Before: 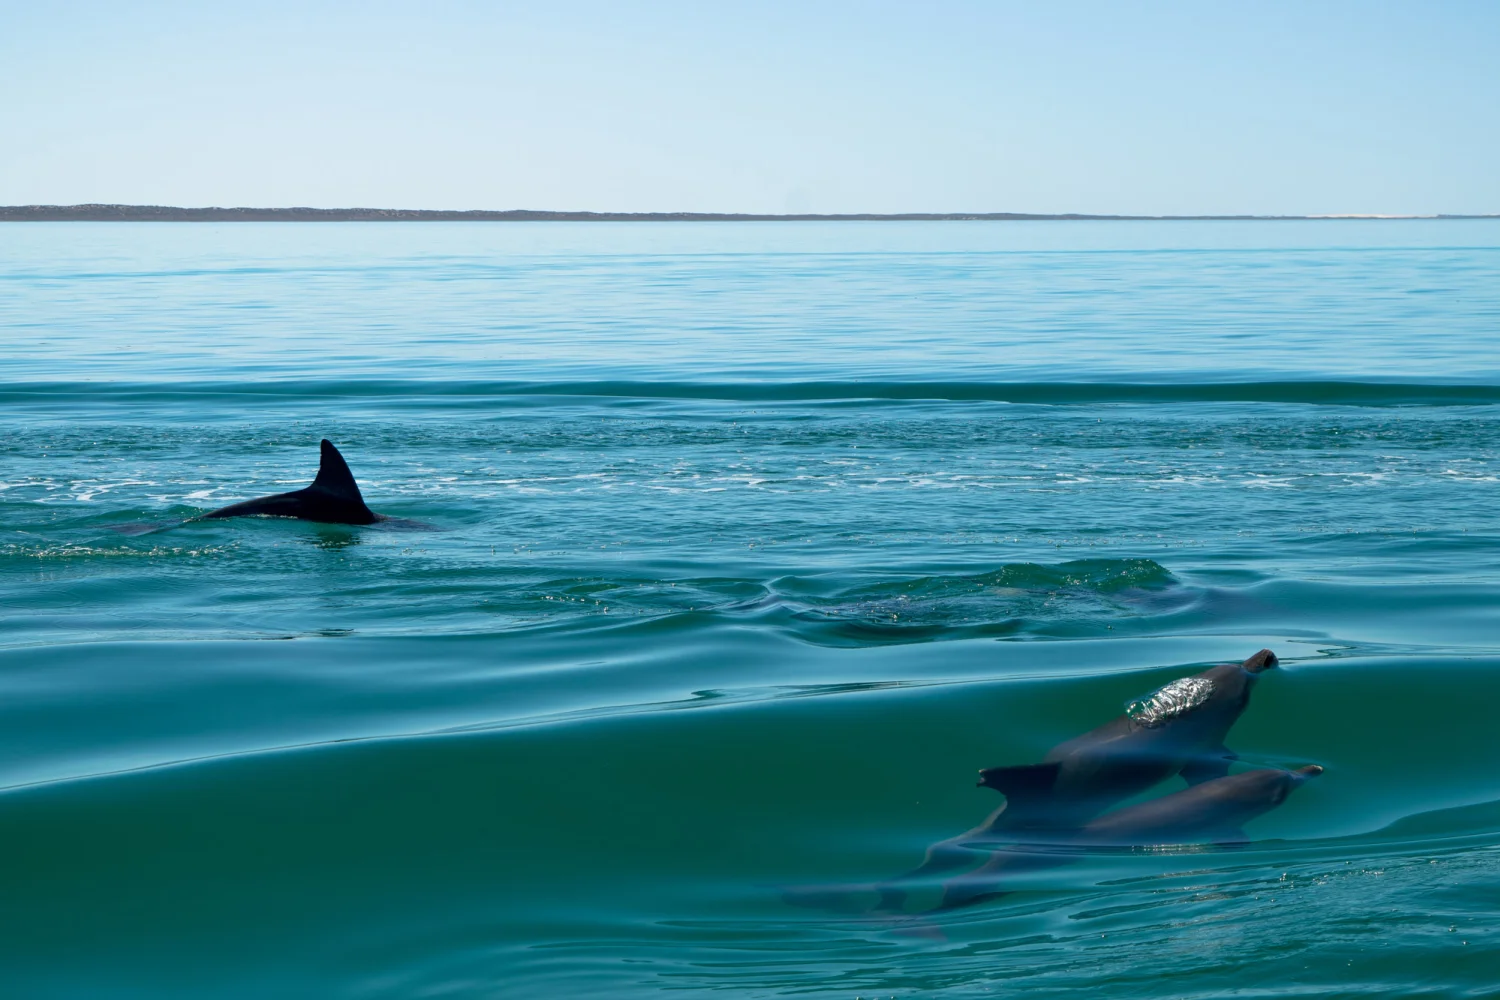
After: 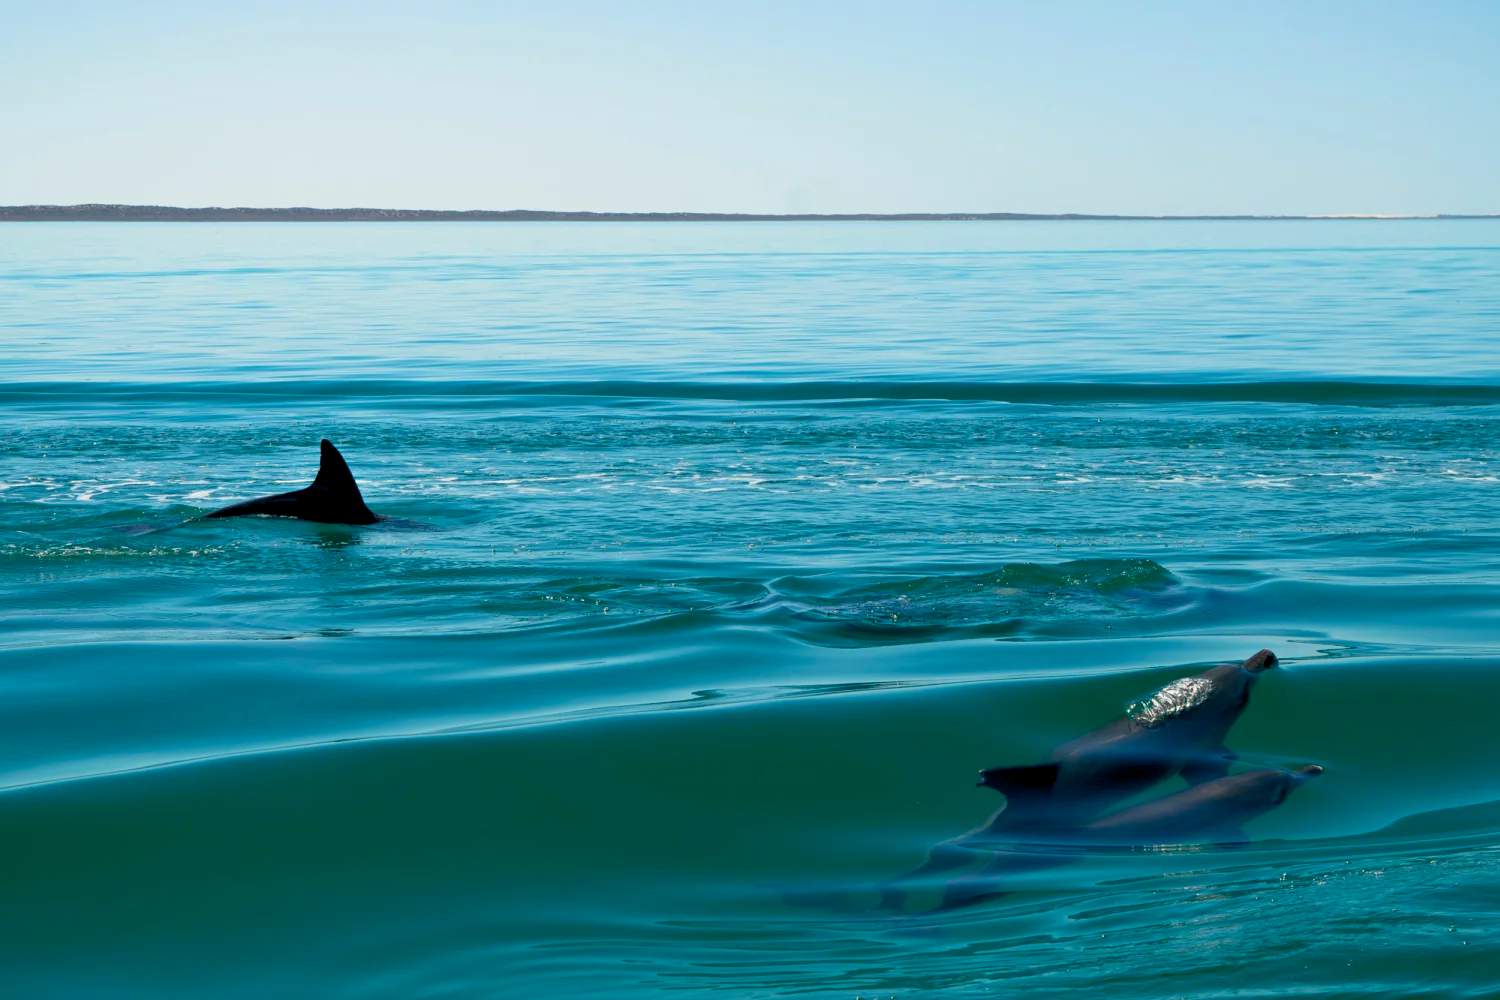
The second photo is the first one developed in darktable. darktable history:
color balance rgb: shadows lift › chroma 2%, shadows lift › hue 217.2°, power › hue 60°, highlights gain › chroma 1%, highlights gain › hue 69.6°, global offset › luminance -0.5%, perceptual saturation grading › global saturation 15%, global vibrance 15%
white balance: red 1.009, blue 0.985
